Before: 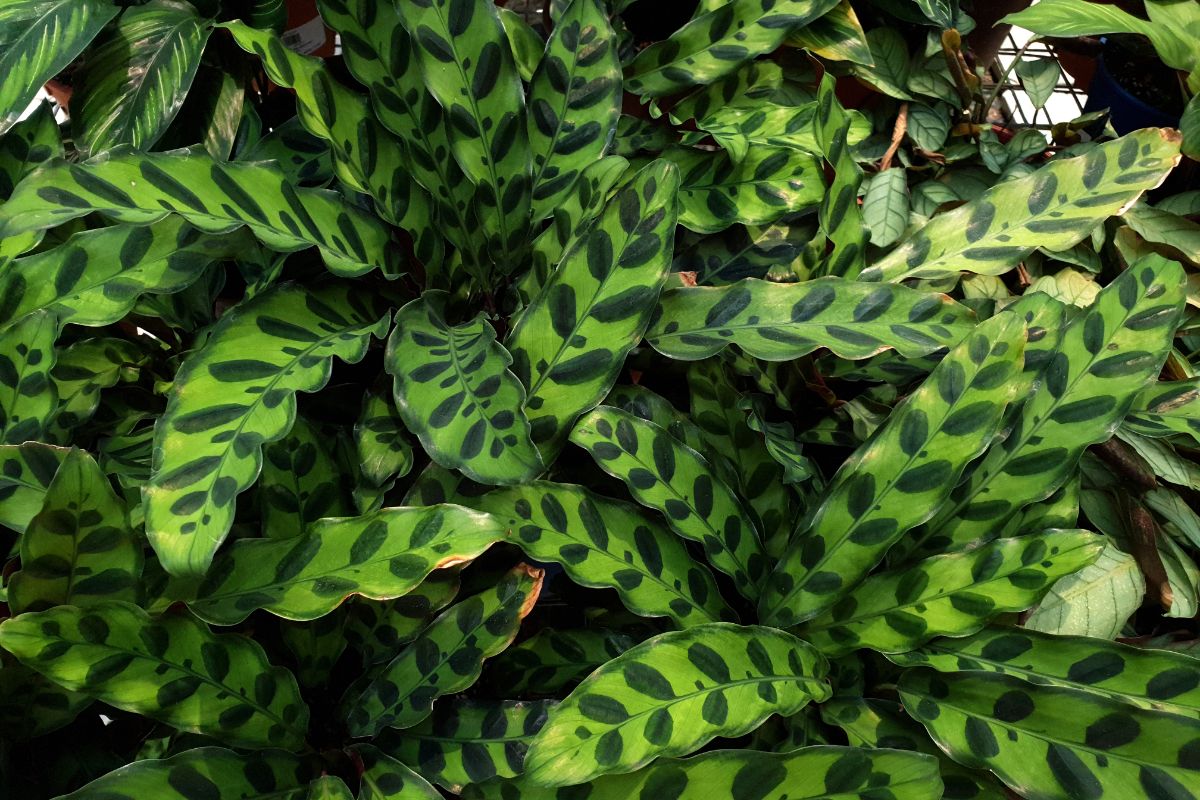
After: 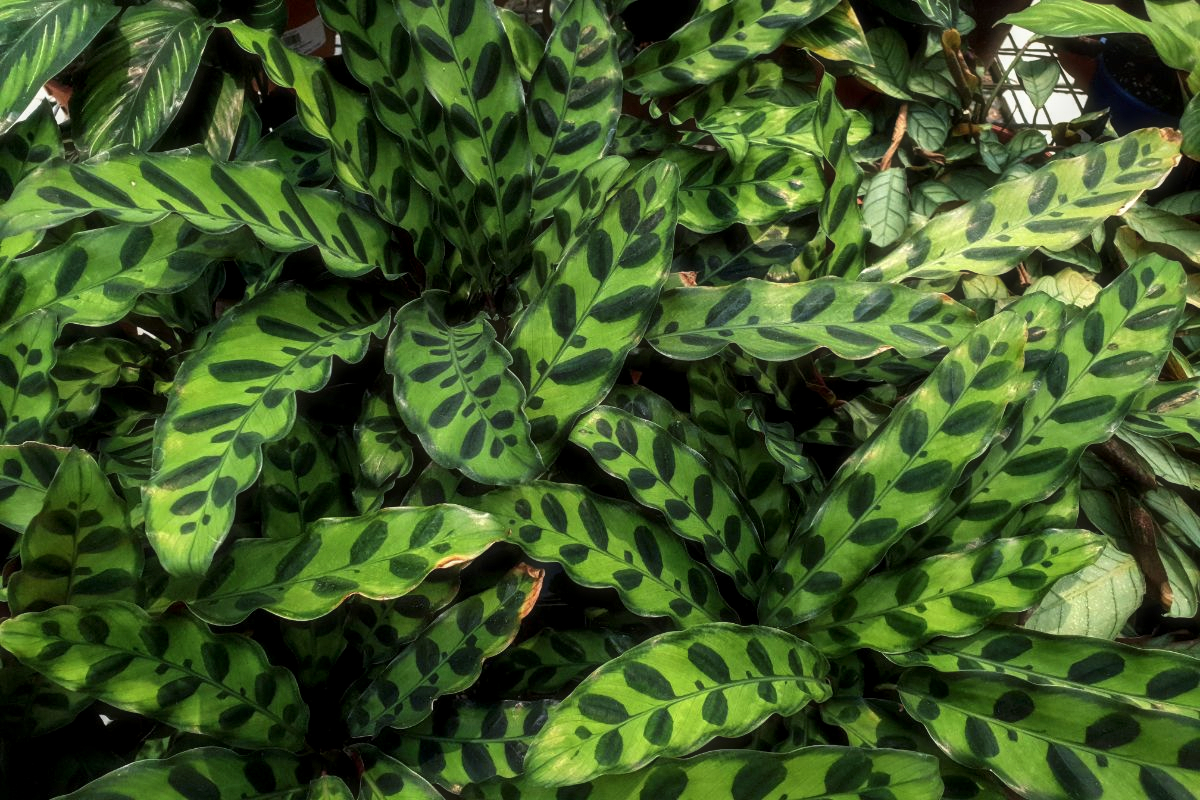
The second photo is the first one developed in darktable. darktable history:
haze removal: strength -0.1, adaptive false
local contrast: on, module defaults
